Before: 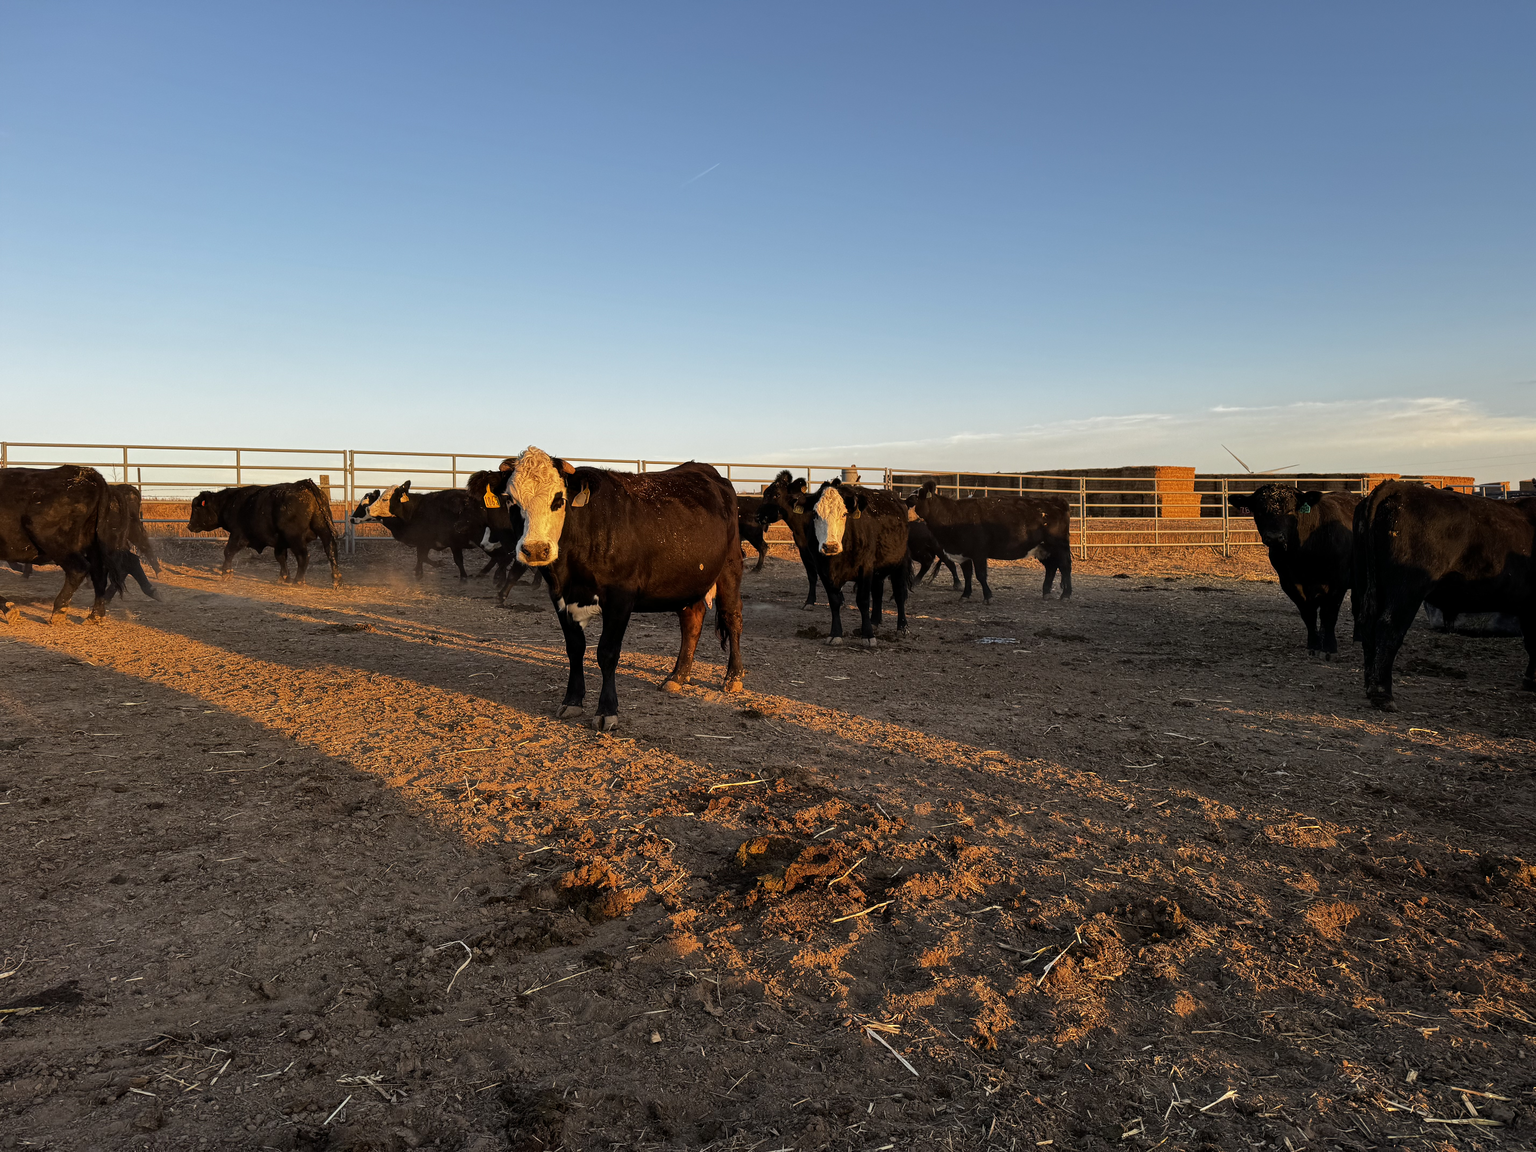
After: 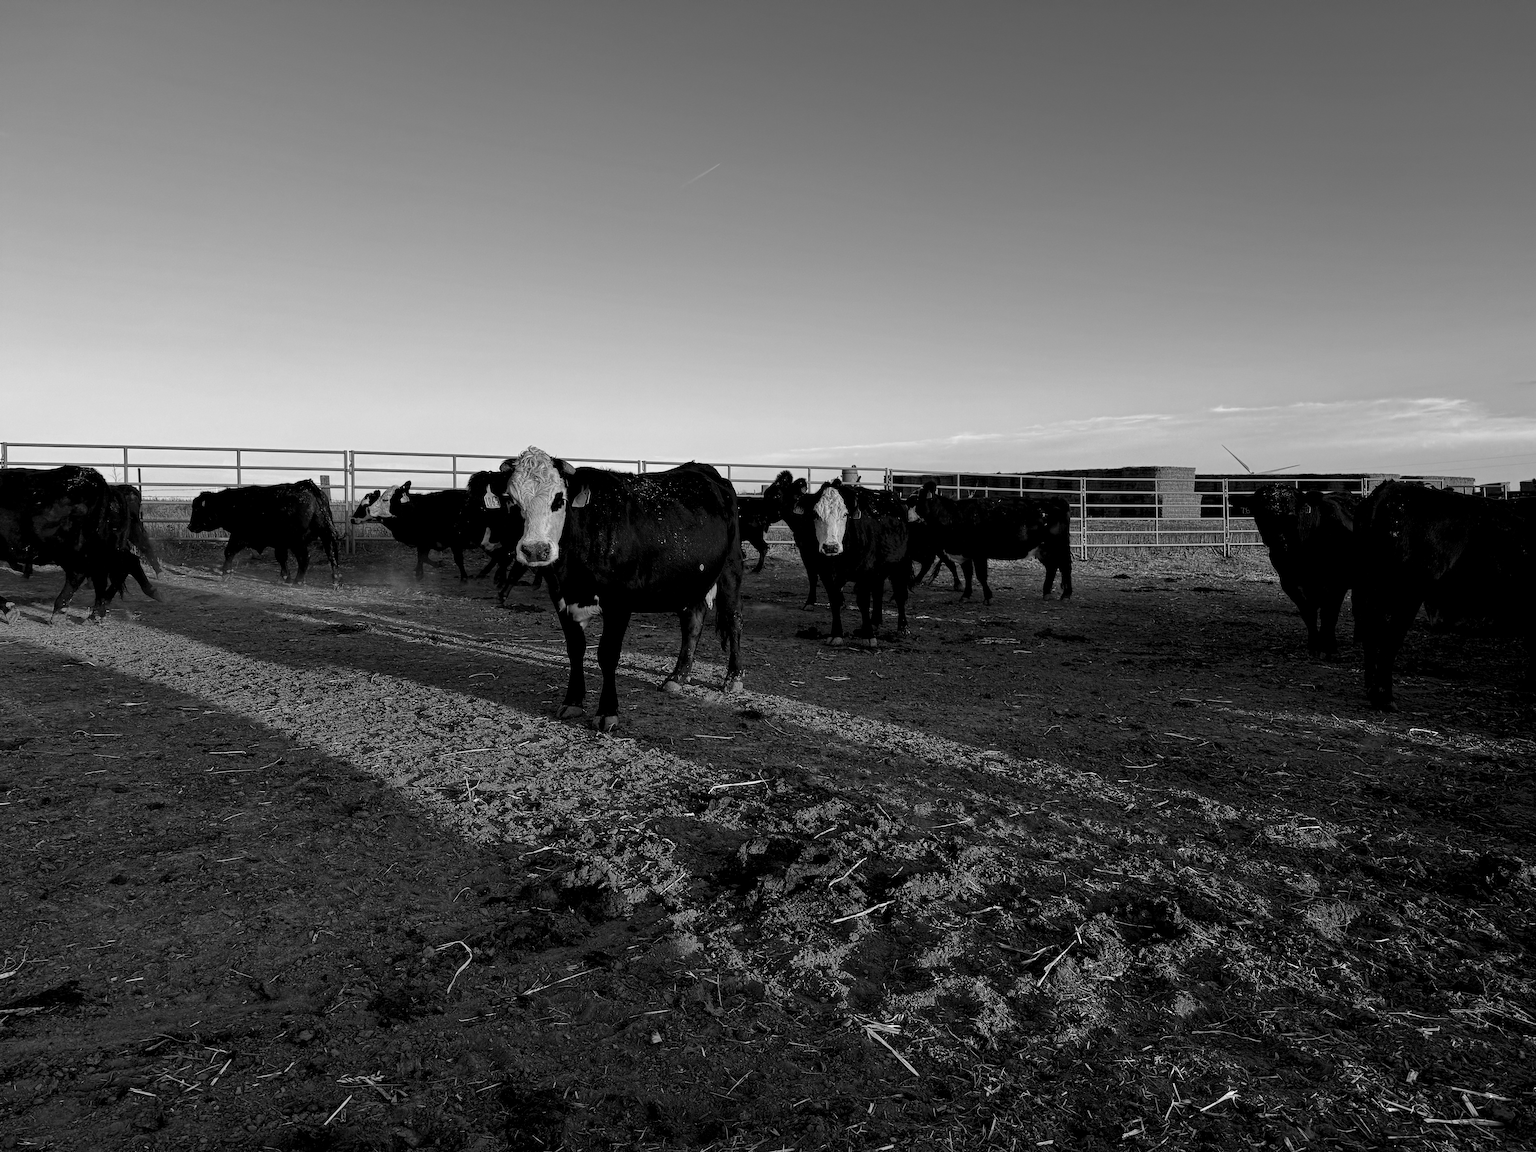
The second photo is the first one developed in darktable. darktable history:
levels: levels [0.116, 0.574, 1]
monochrome: on, module defaults
